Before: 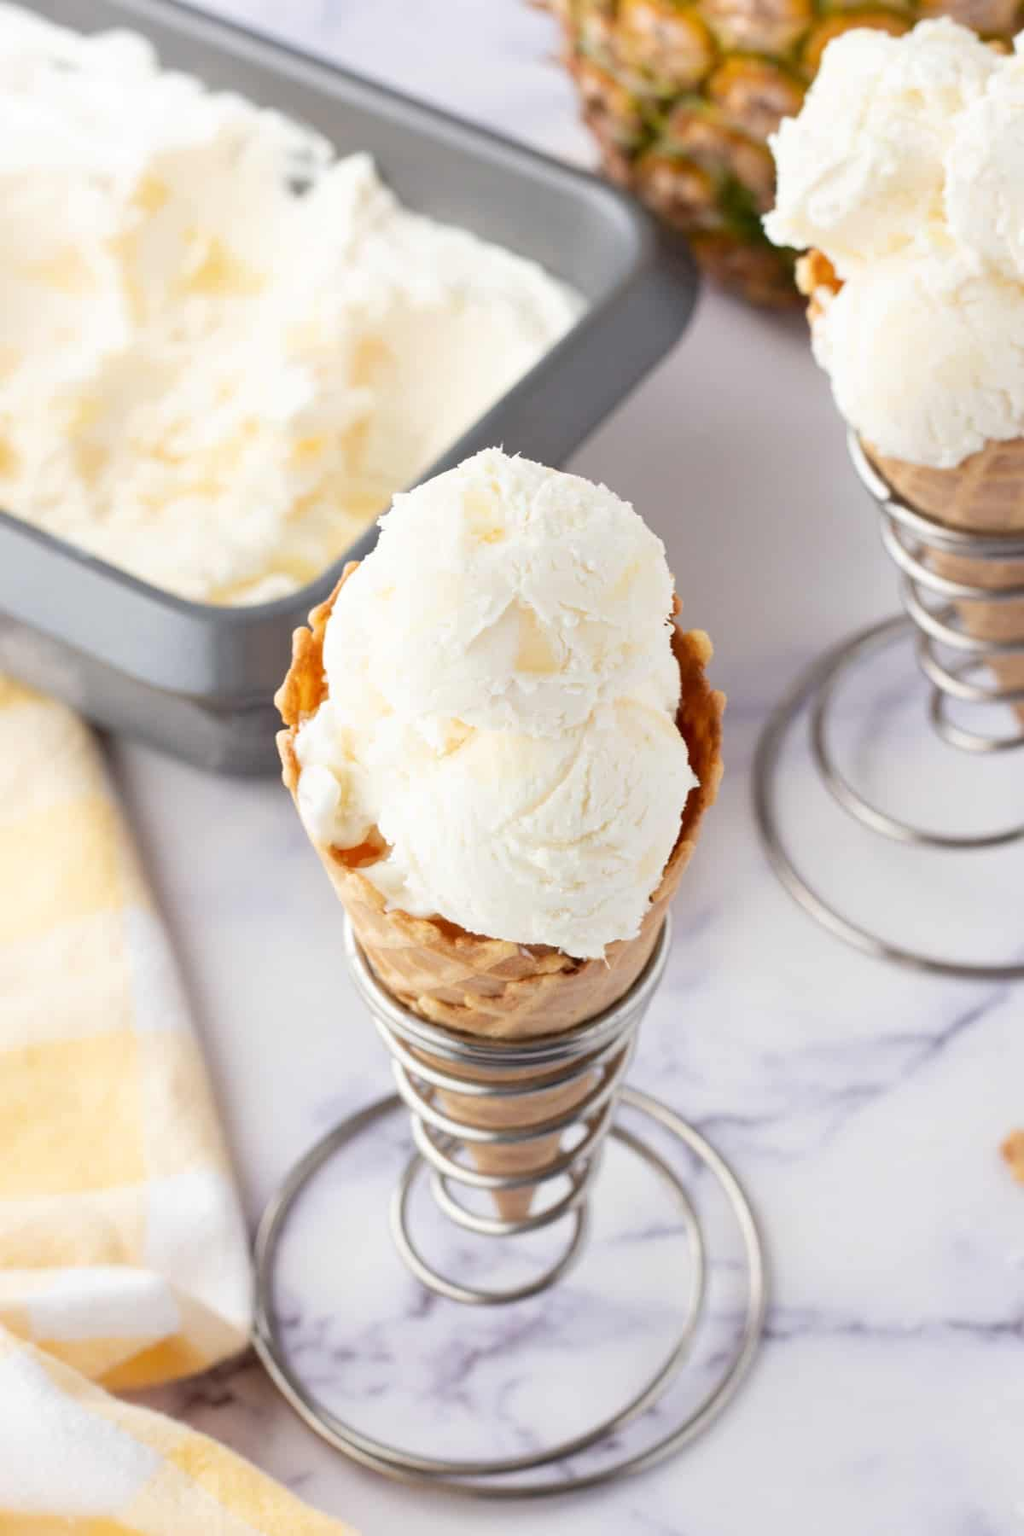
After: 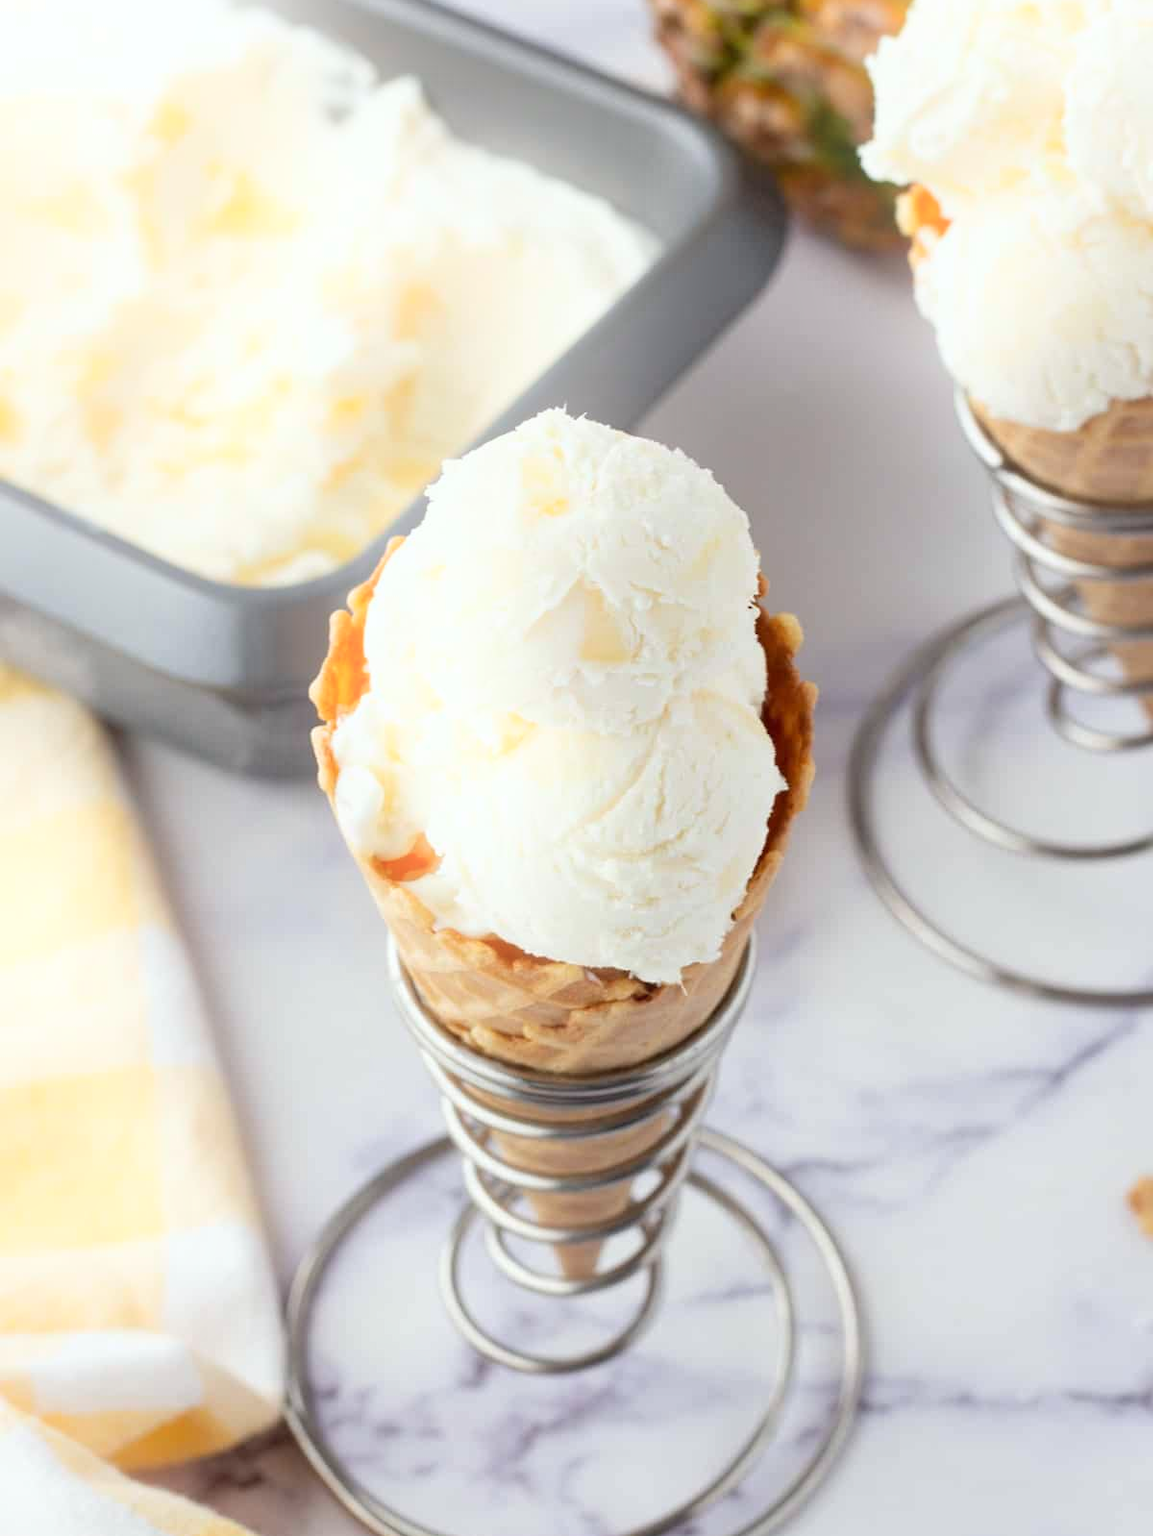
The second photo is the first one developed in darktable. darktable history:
white balance: red 0.978, blue 0.999
crop and rotate: top 5.609%, bottom 5.609%
bloom: size 15%, threshold 97%, strength 7%
